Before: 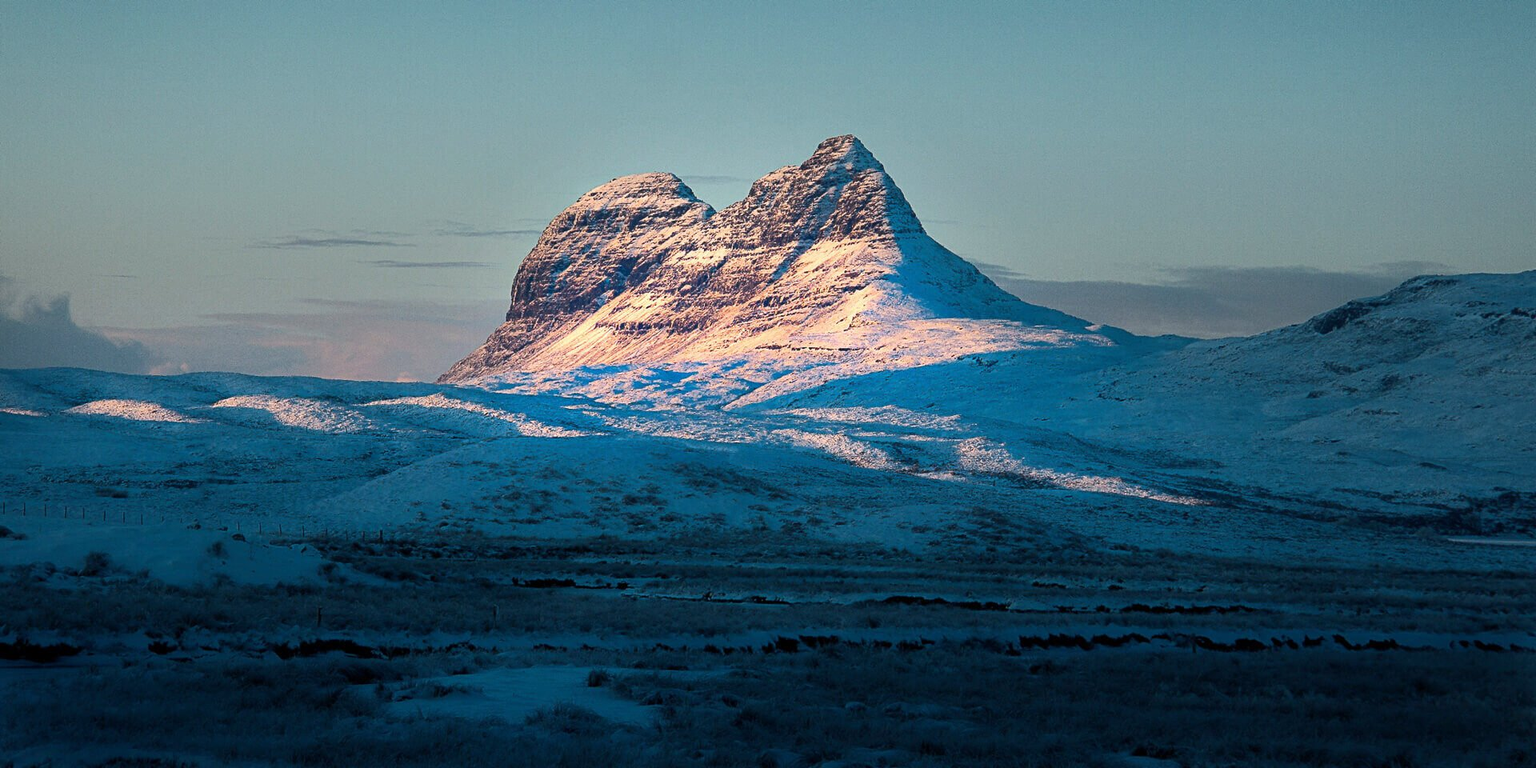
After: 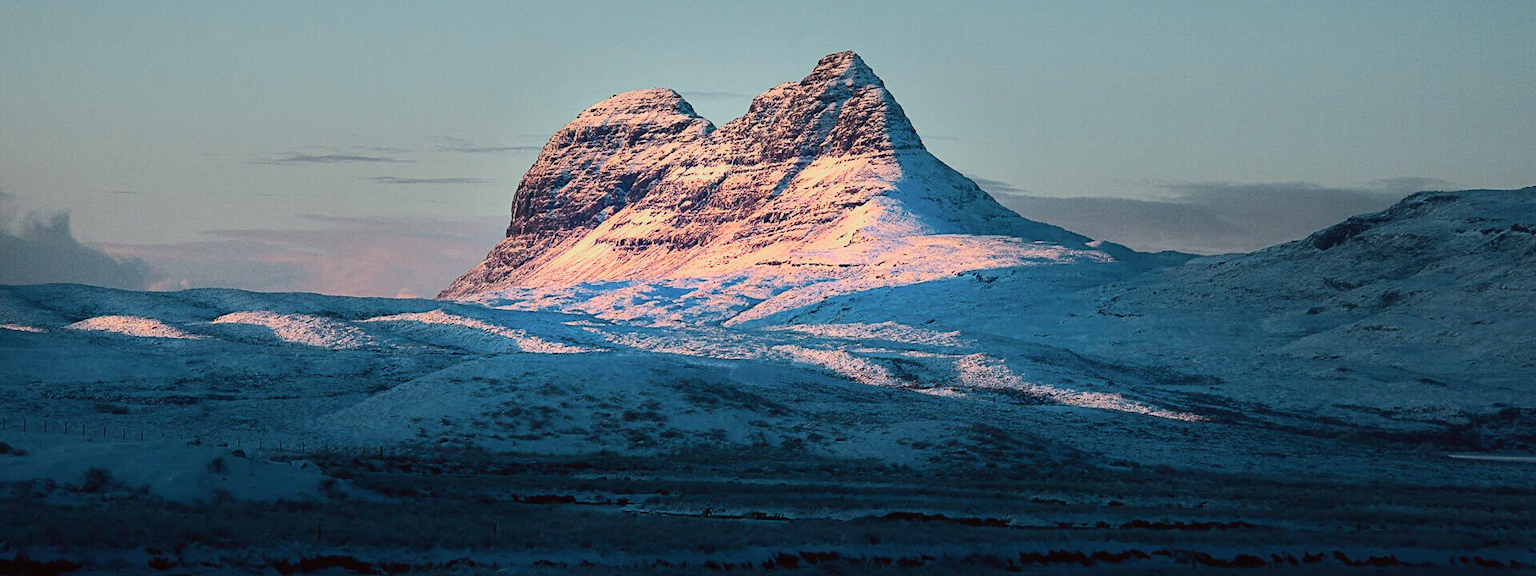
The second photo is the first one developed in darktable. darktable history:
tone curve: curves: ch0 [(0, 0.019) (0.204, 0.162) (0.491, 0.519) (0.748, 0.765) (1, 0.919)]; ch1 [(0, 0) (0.179, 0.173) (0.322, 0.32) (0.442, 0.447) (0.496, 0.504) (0.566, 0.585) (0.761, 0.803) (1, 1)]; ch2 [(0, 0) (0.434, 0.447) (0.483, 0.487) (0.555, 0.563) (0.697, 0.68) (1, 1)], color space Lab, independent channels, preserve colors none
crop: top 11.038%, bottom 13.962%
